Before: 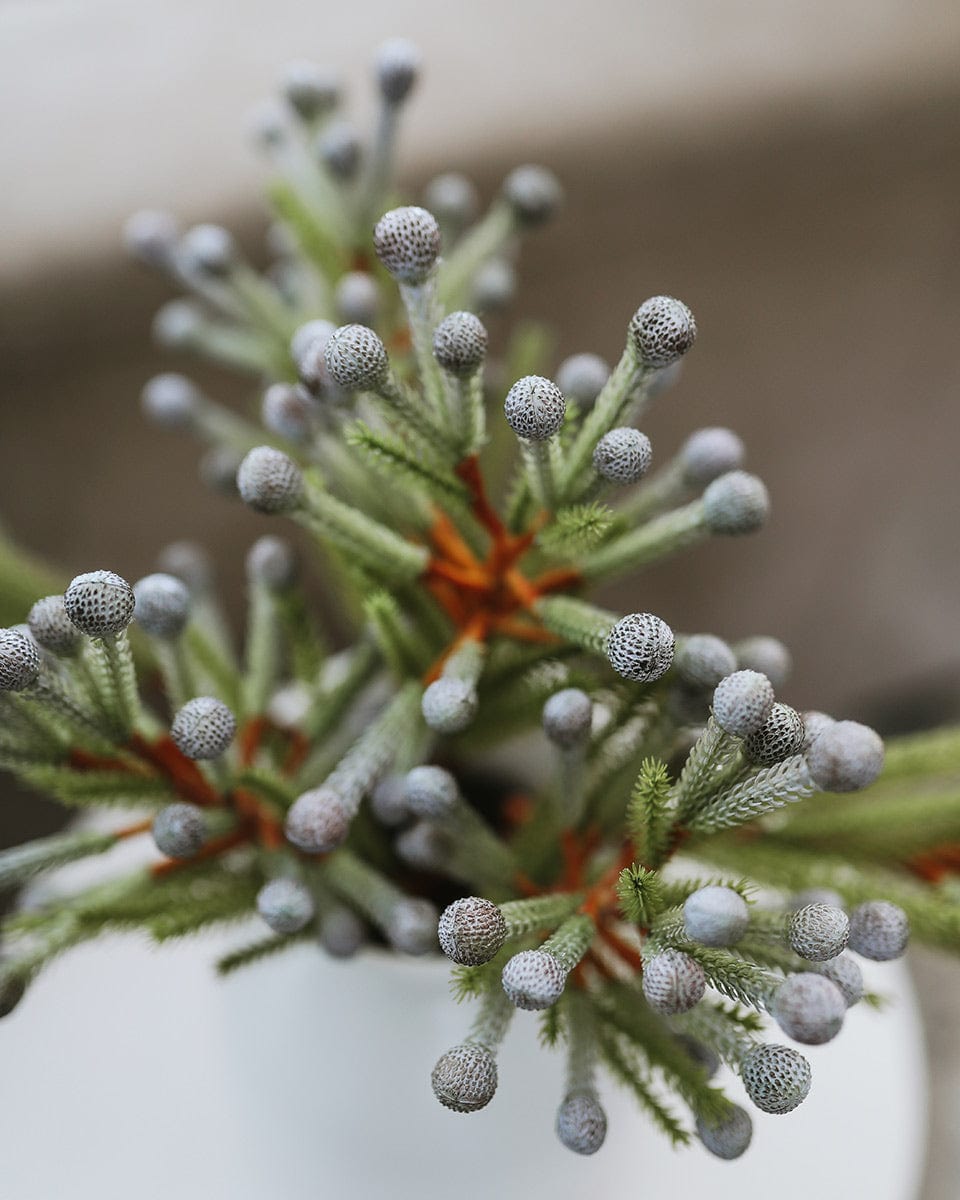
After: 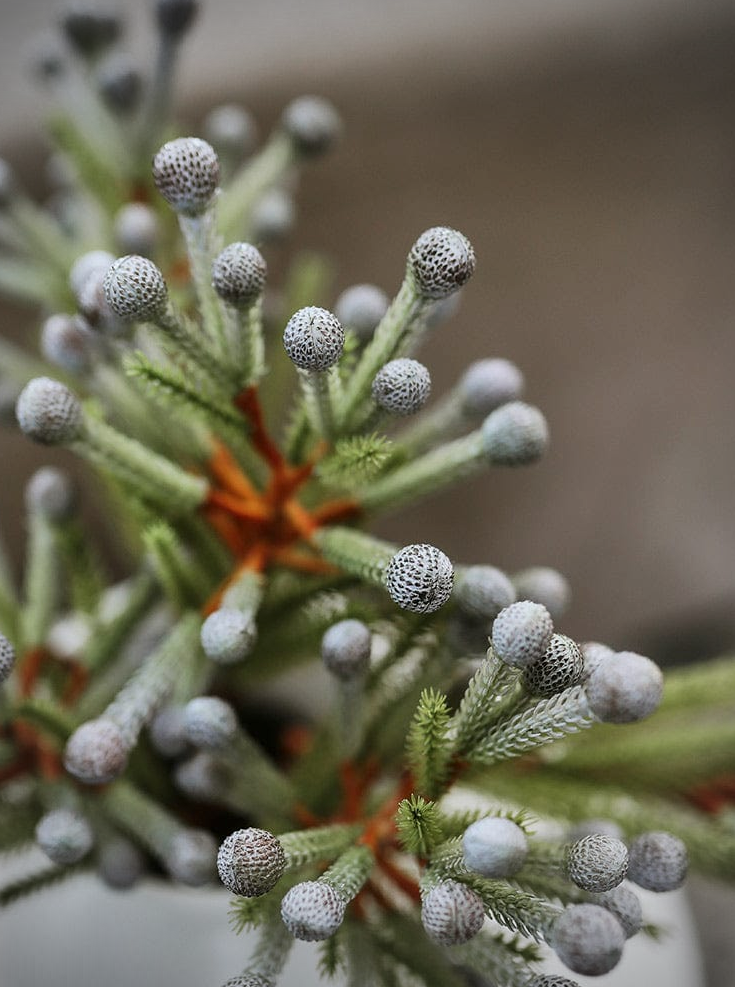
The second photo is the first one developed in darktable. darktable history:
local contrast: mode bilateral grid, contrast 20, coarseness 50, detail 120%, midtone range 0.2
levels: levels [0, 0.498, 1]
shadows and highlights: shadows 20.91, highlights -82.73, soften with gaussian
crop: left 23.095%, top 5.827%, bottom 11.854%
vignetting: fall-off start 71.74%
